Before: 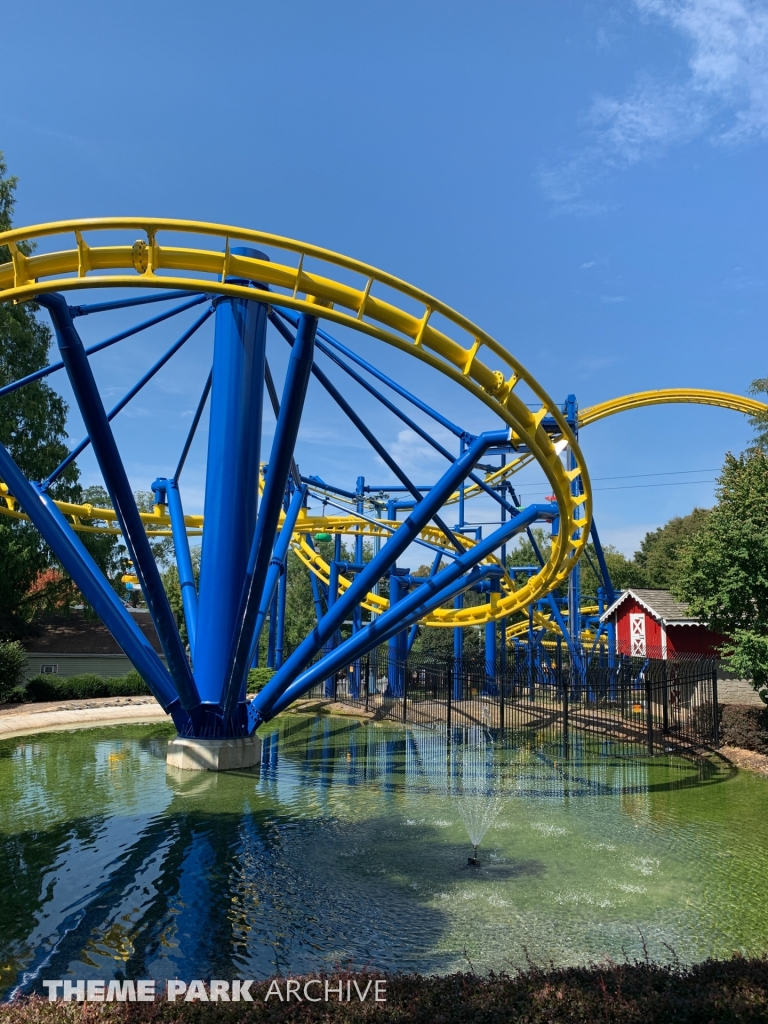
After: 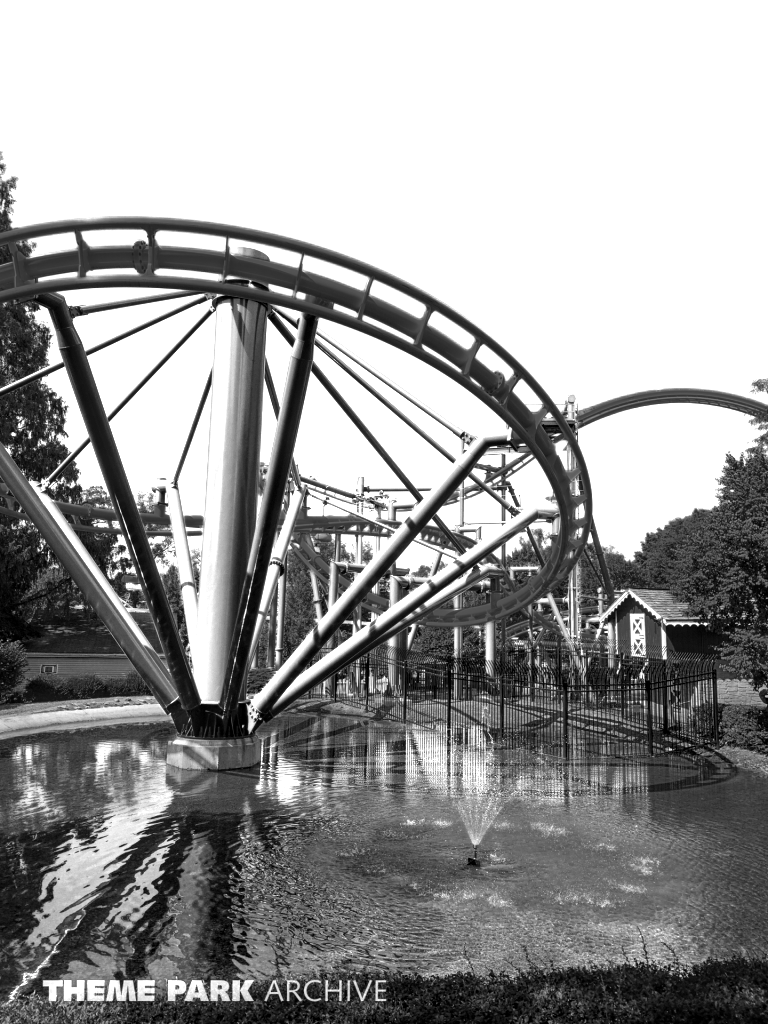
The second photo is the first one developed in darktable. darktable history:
local contrast: detail 130%
color zones: curves: ch0 [(0.287, 0.048) (0.493, 0.484) (0.737, 0.816)]; ch1 [(0, 0) (0.143, 0) (0.286, 0) (0.429, 0) (0.571, 0) (0.714, 0) (0.857, 0)]
levels: levels [0, 0.394, 0.787]
color balance rgb: global vibrance 10%
